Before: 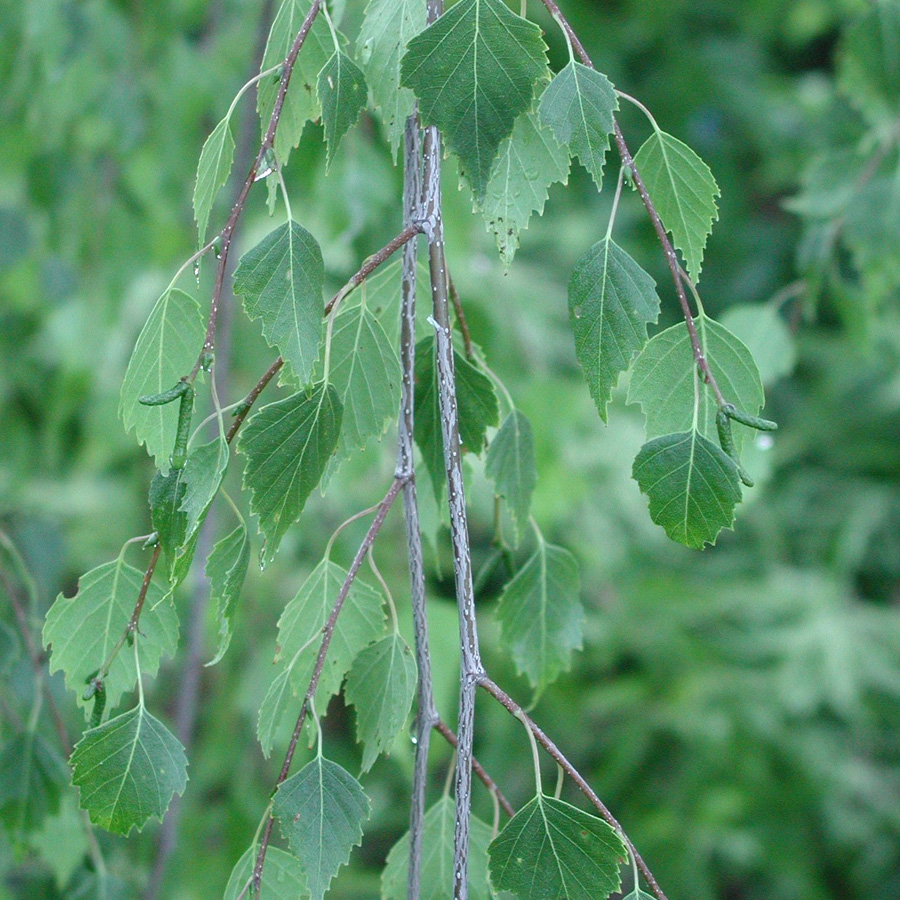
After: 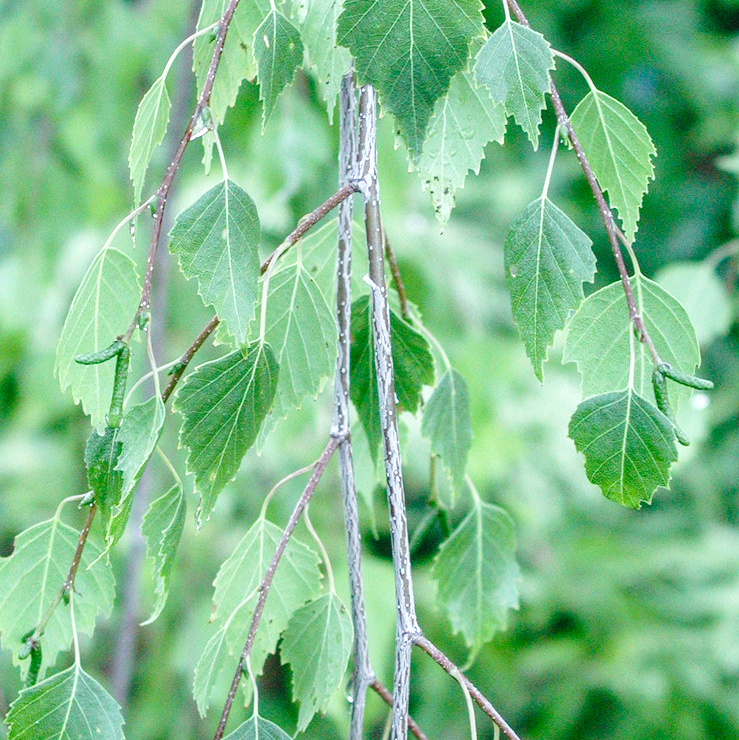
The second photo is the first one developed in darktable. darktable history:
local contrast: on, module defaults
base curve: curves: ch0 [(0, 0) (0.028, 0.03) (0.121, 0.232) (0.46, 0.748) (0.859, 0.968) (1, 1)], preserve colors none
crop and rotate: left 7.196%, top 4.574%, right 10.605%, bottom 13.178%
